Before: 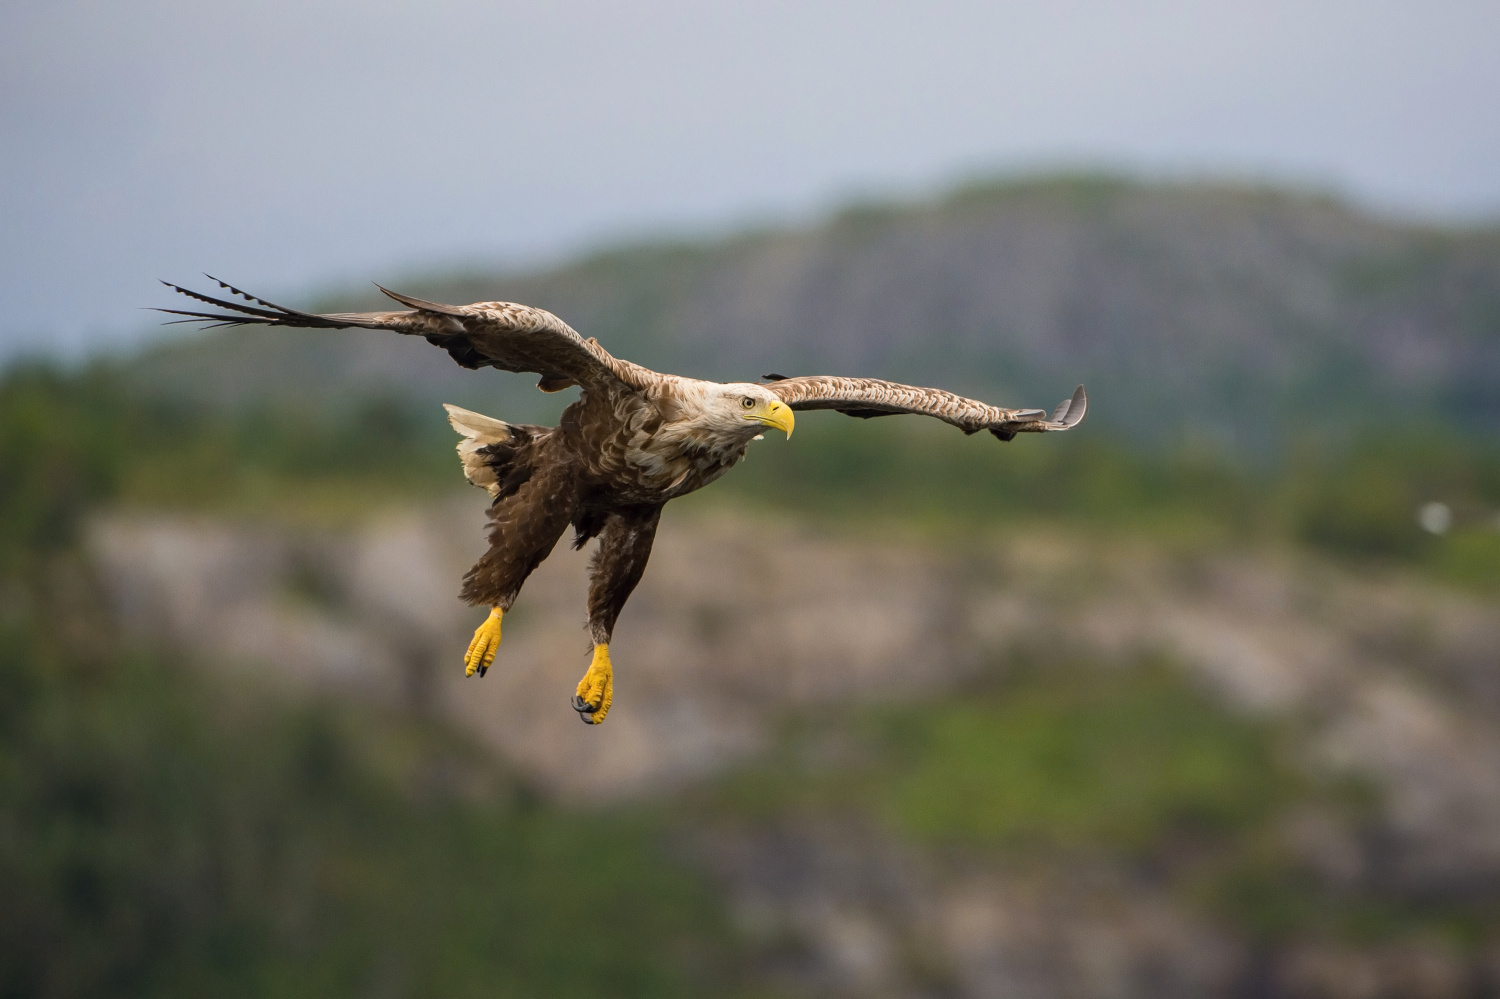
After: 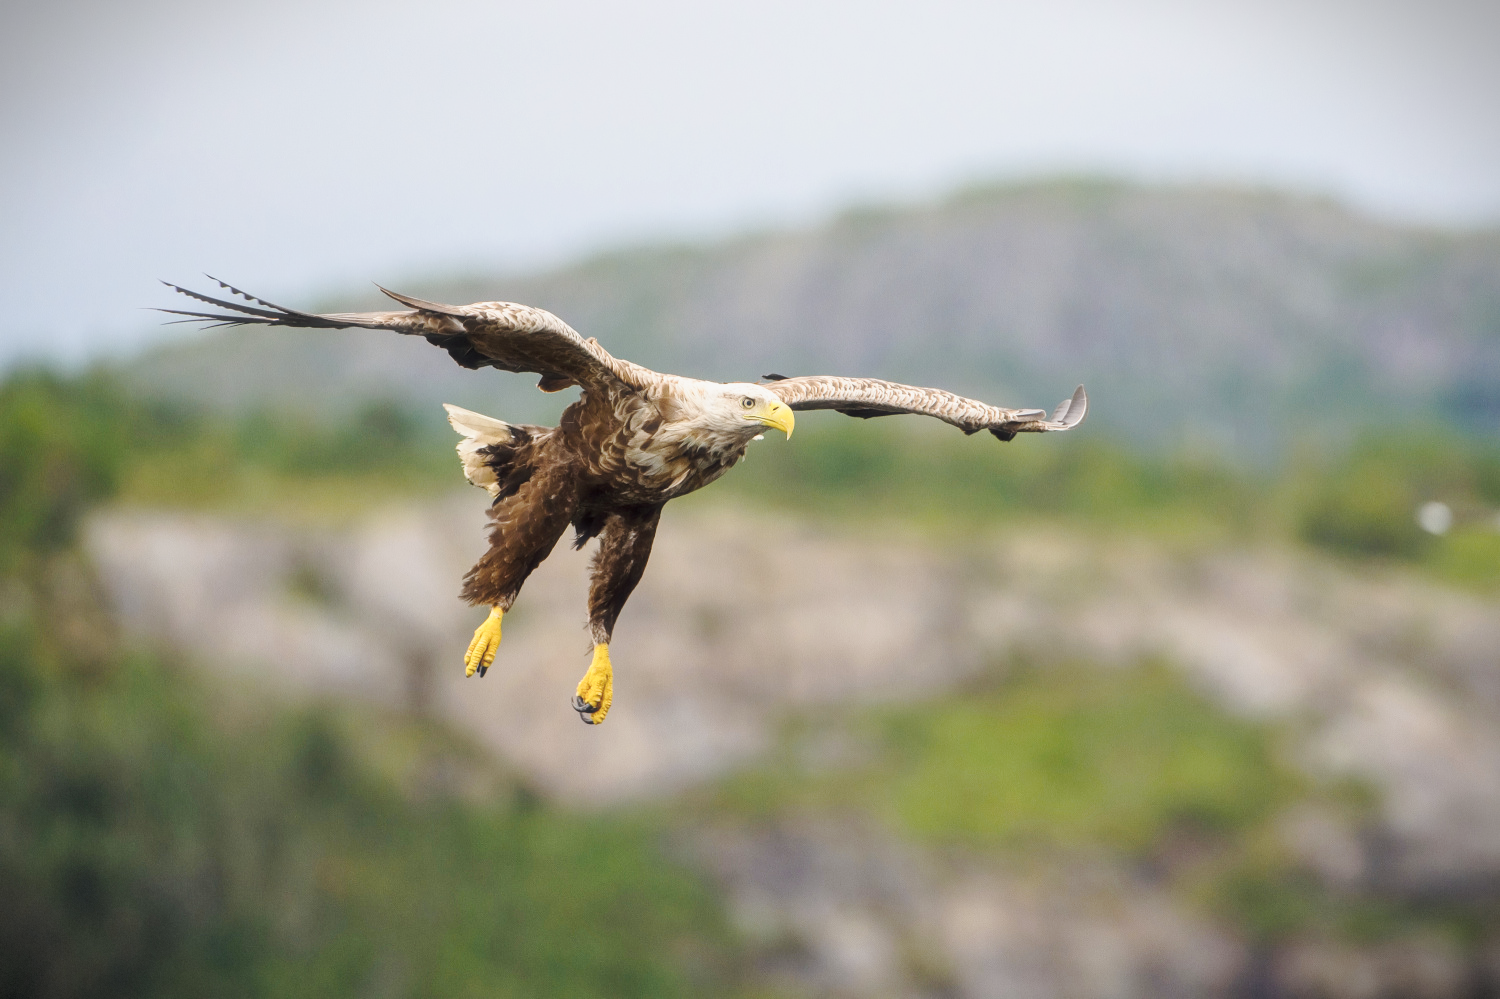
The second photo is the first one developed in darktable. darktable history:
vignetting: fall-off start 99.65%, width/height ratio 1.325, dithering 8-bit output
haze removal: strength -0.107, compatibility mode true, adaptive false
base curve: curves: ch0 [(0, 0) (0.025, 0.046) (0.112, 0.277) (0.467, 0.74) (0.814, 0.929) (1, 0.942)], preserve colors none
